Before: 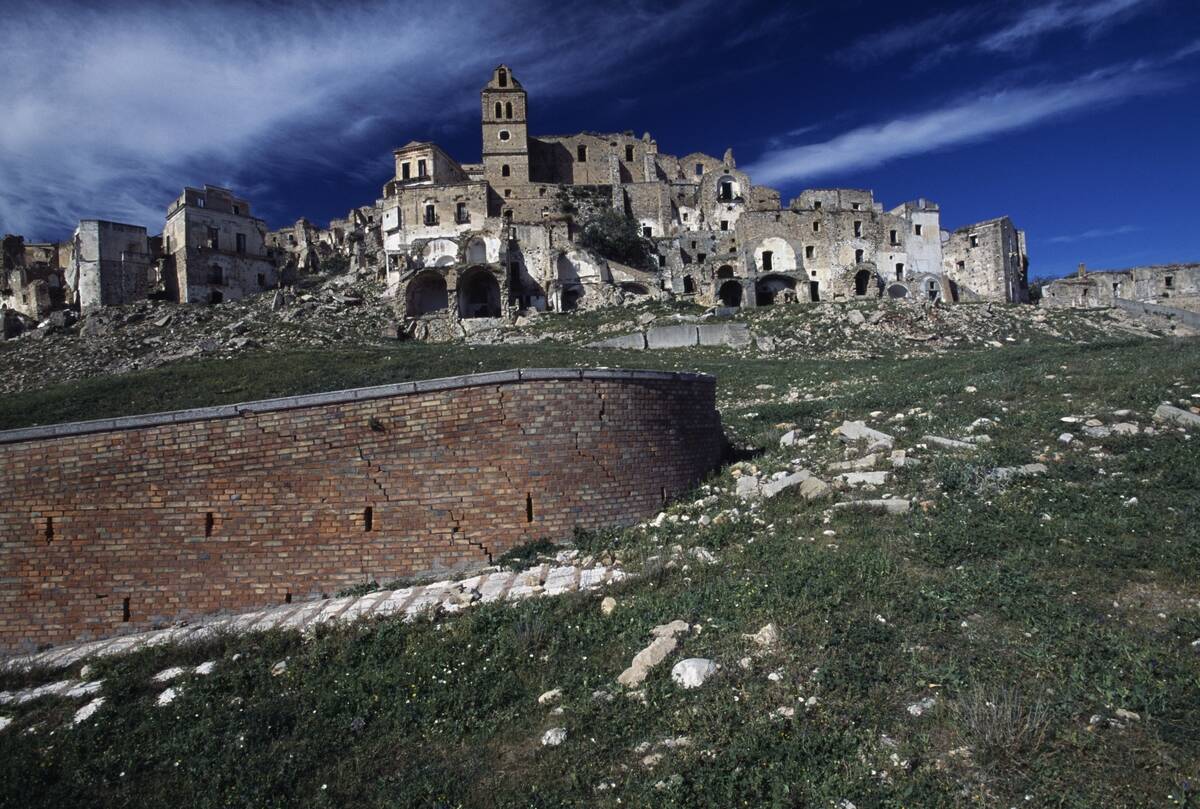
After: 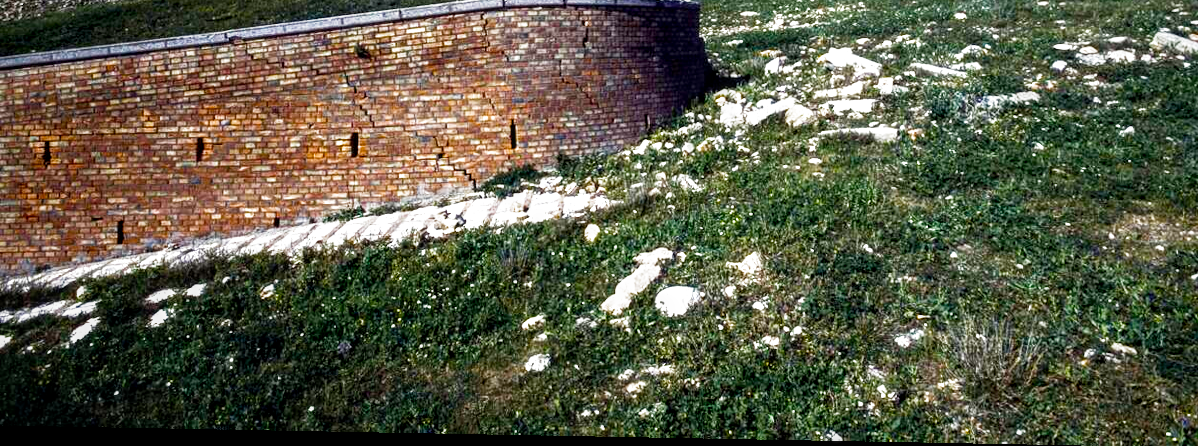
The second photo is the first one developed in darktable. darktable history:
crop and rotate: top 46.237%
local contrast: detail 130%
color balance rgb: linear chroma grading › global chroma 9%, perceptual saturation grading › global saturation 36%, perceptual saturation grading › shadows 35%, perceptual brilliance grading › global brilliance 21.21%, perceptual brilliance grading › shadows -35%, global vibrance 21.21%
filmic rgb: middle gray luminance 9.23%, black relative exposure -10.55 EV, white relative exposure 3.45 EV, threshold 6 EV, target black luminance 0%, hardness 5.98, latitude 59.69%, contrast 1.087, highlights saturation mix 5%, shadows ↔ highlights balance 29.23%, add noise in highlights 0, preserve chrominance no, color science v3 (2019), use custom middle-gray values true, iterations of high-quality reconstruction 0, contrast in highlights soft, enable highlight reconstruction true
tone equalizer: -8 EV -0.417 EV, -7 EV -0.389 EV, -6 EV -0.333 EV, -5 EV -0.222 EV, -3 EV 0.222 EV, -2 EV 0.333 EV, -1 EV 0.389 EV, +0 EV 0.417 EV, edges refinement/feathering 500, mask exposure compensation -1.57 EV, preserve details no
rotate and perspective: lens shift (horizontal) -0.055, automatic cropping off
